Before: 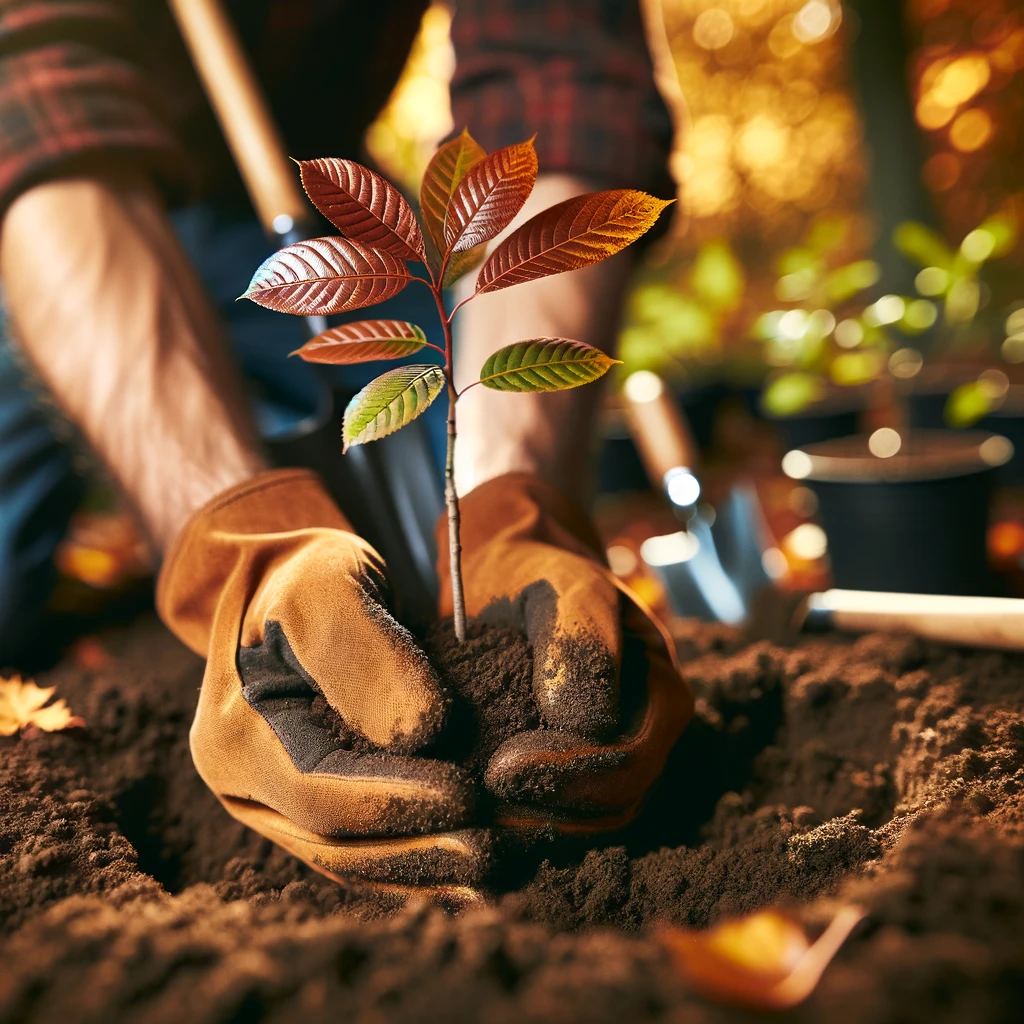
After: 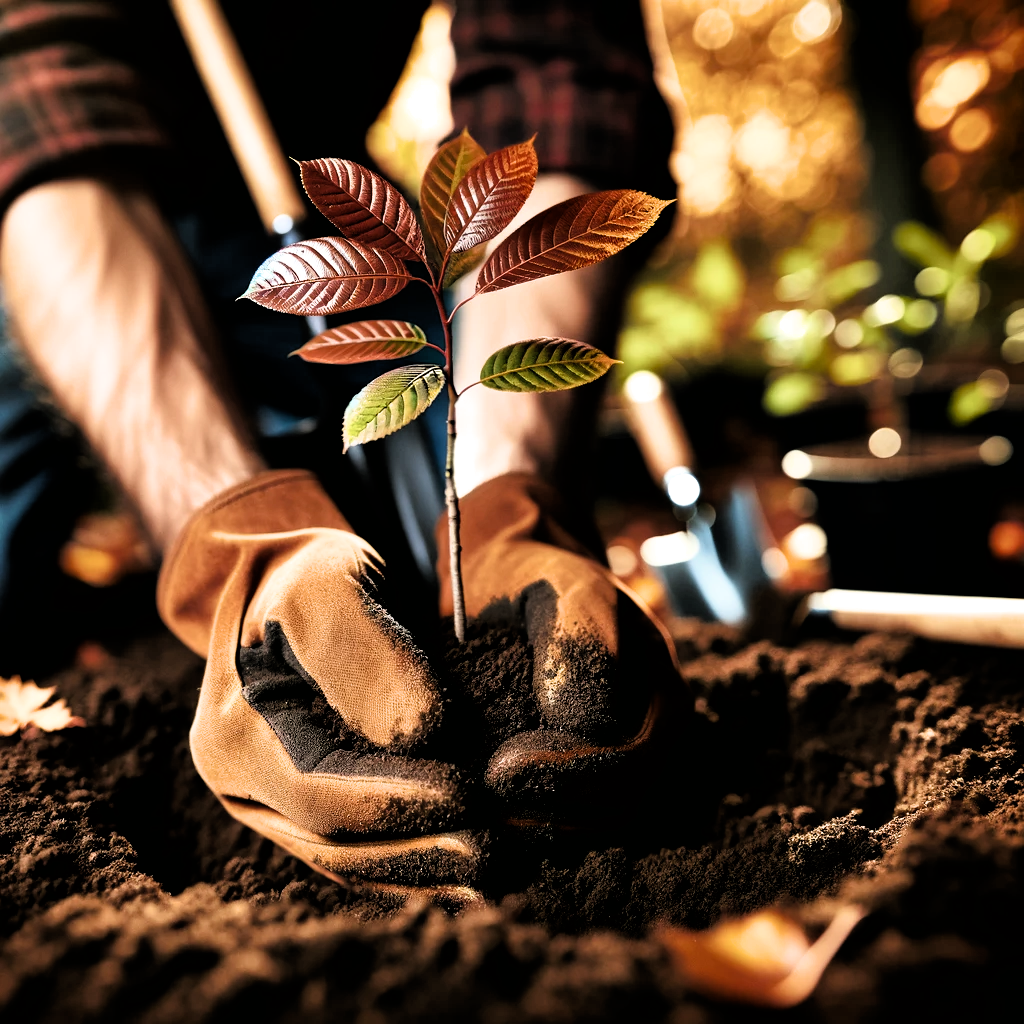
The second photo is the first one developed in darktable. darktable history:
filmic rgb: black relative exposure -3.57 EV, white relative exposure 2.29 EV, hardness 3.41
exposure: exposure -0.021 EV, compensate highlight preservation false
